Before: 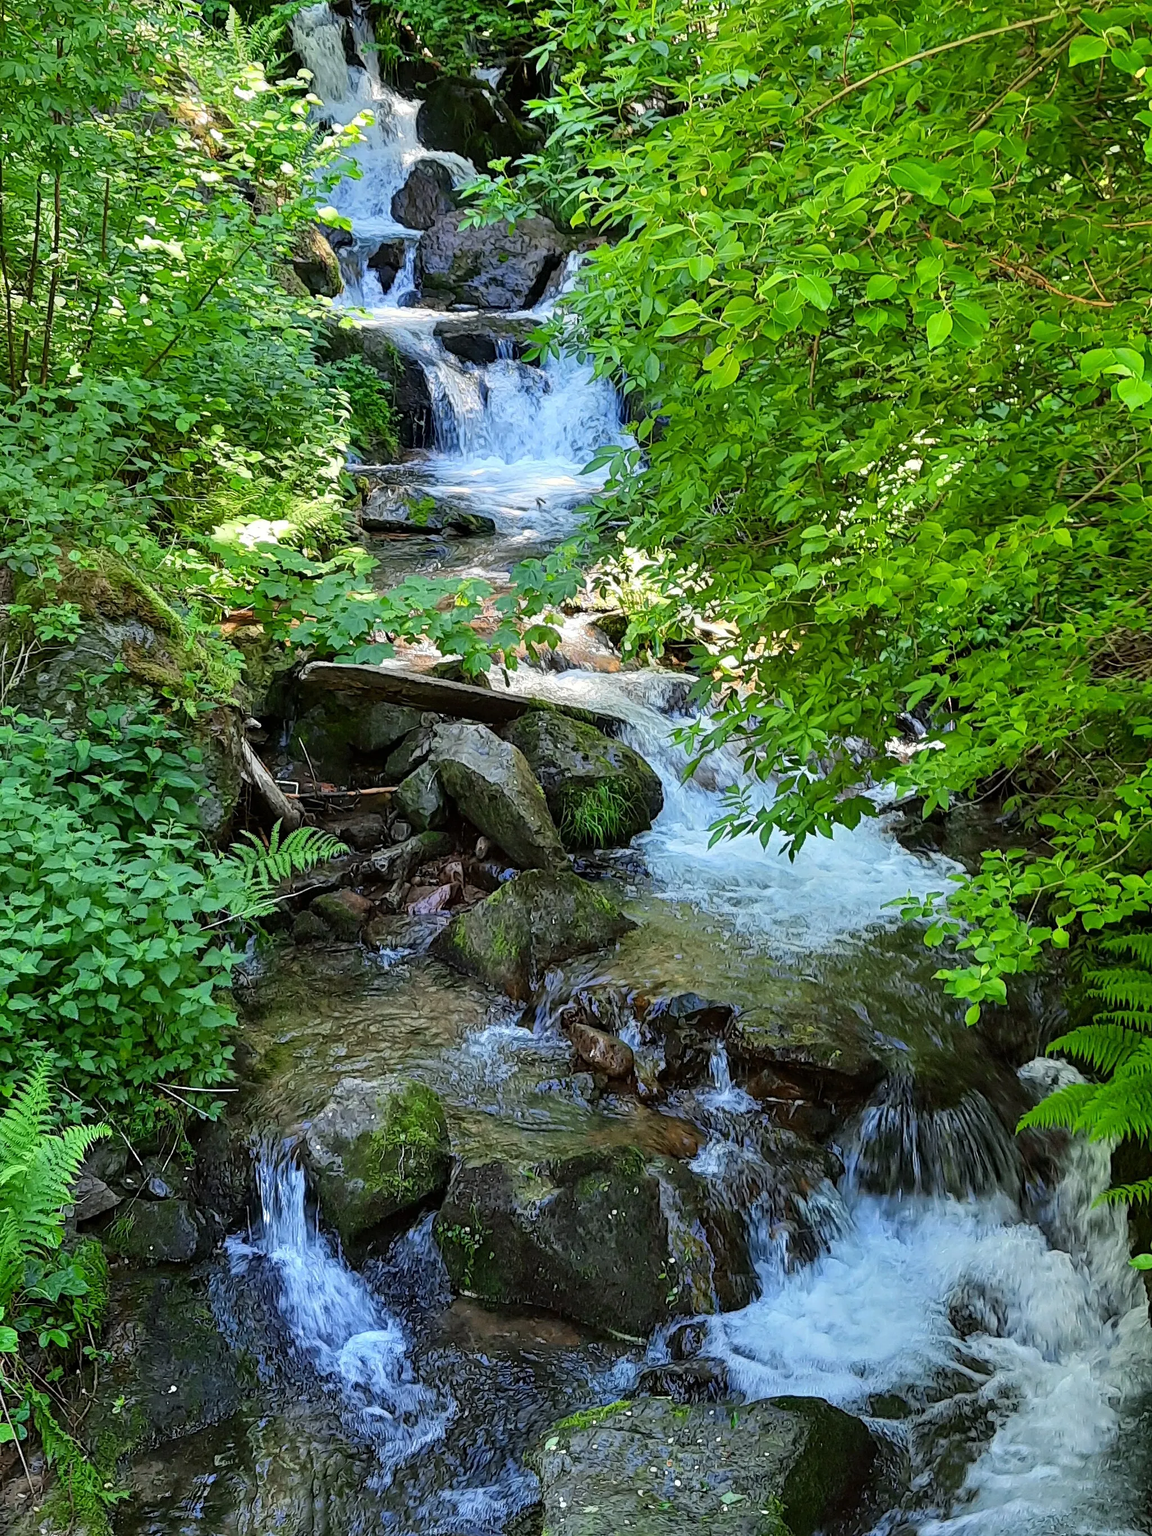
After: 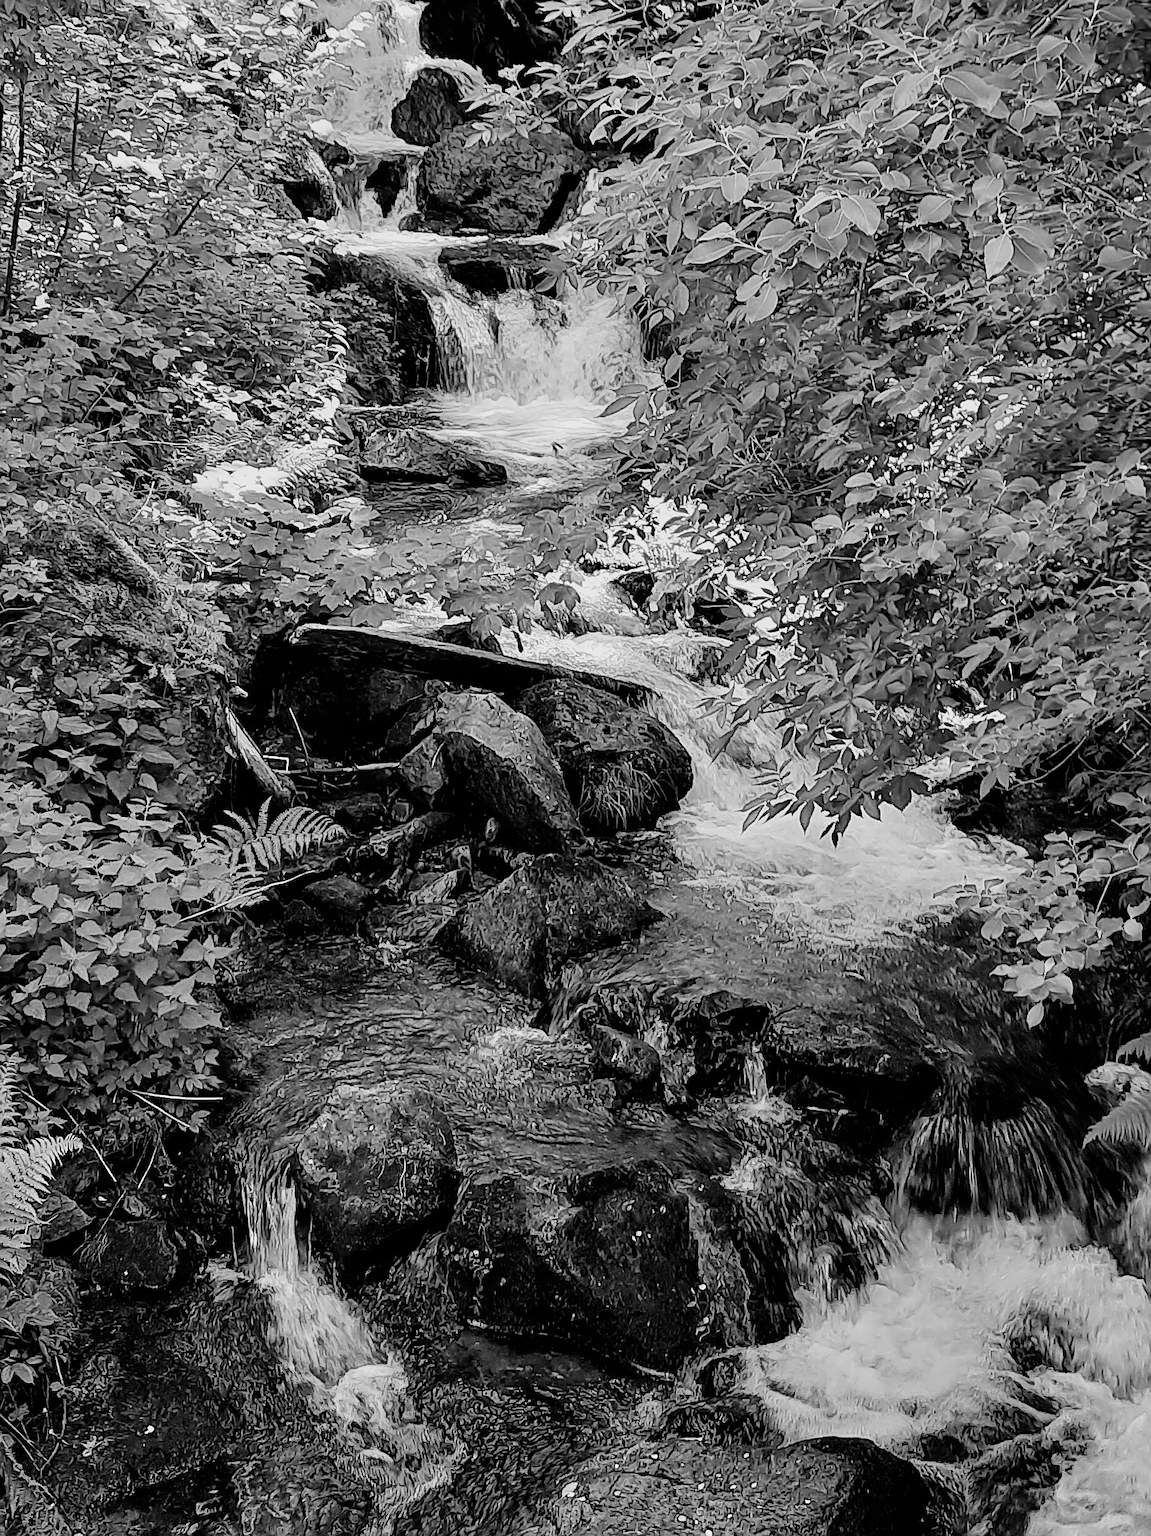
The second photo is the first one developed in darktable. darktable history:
sharpen: on, module defaults
crop: left 3.305%, top 6.436%, right 6.389%, bottom 3.258%
filmic rgb: black relative exposure -5 EV, white relative exposure 3.5 EV, hardness 3.19, contrast 1.2, highlights saturation mix -50%
monochrome: on, module defaults
